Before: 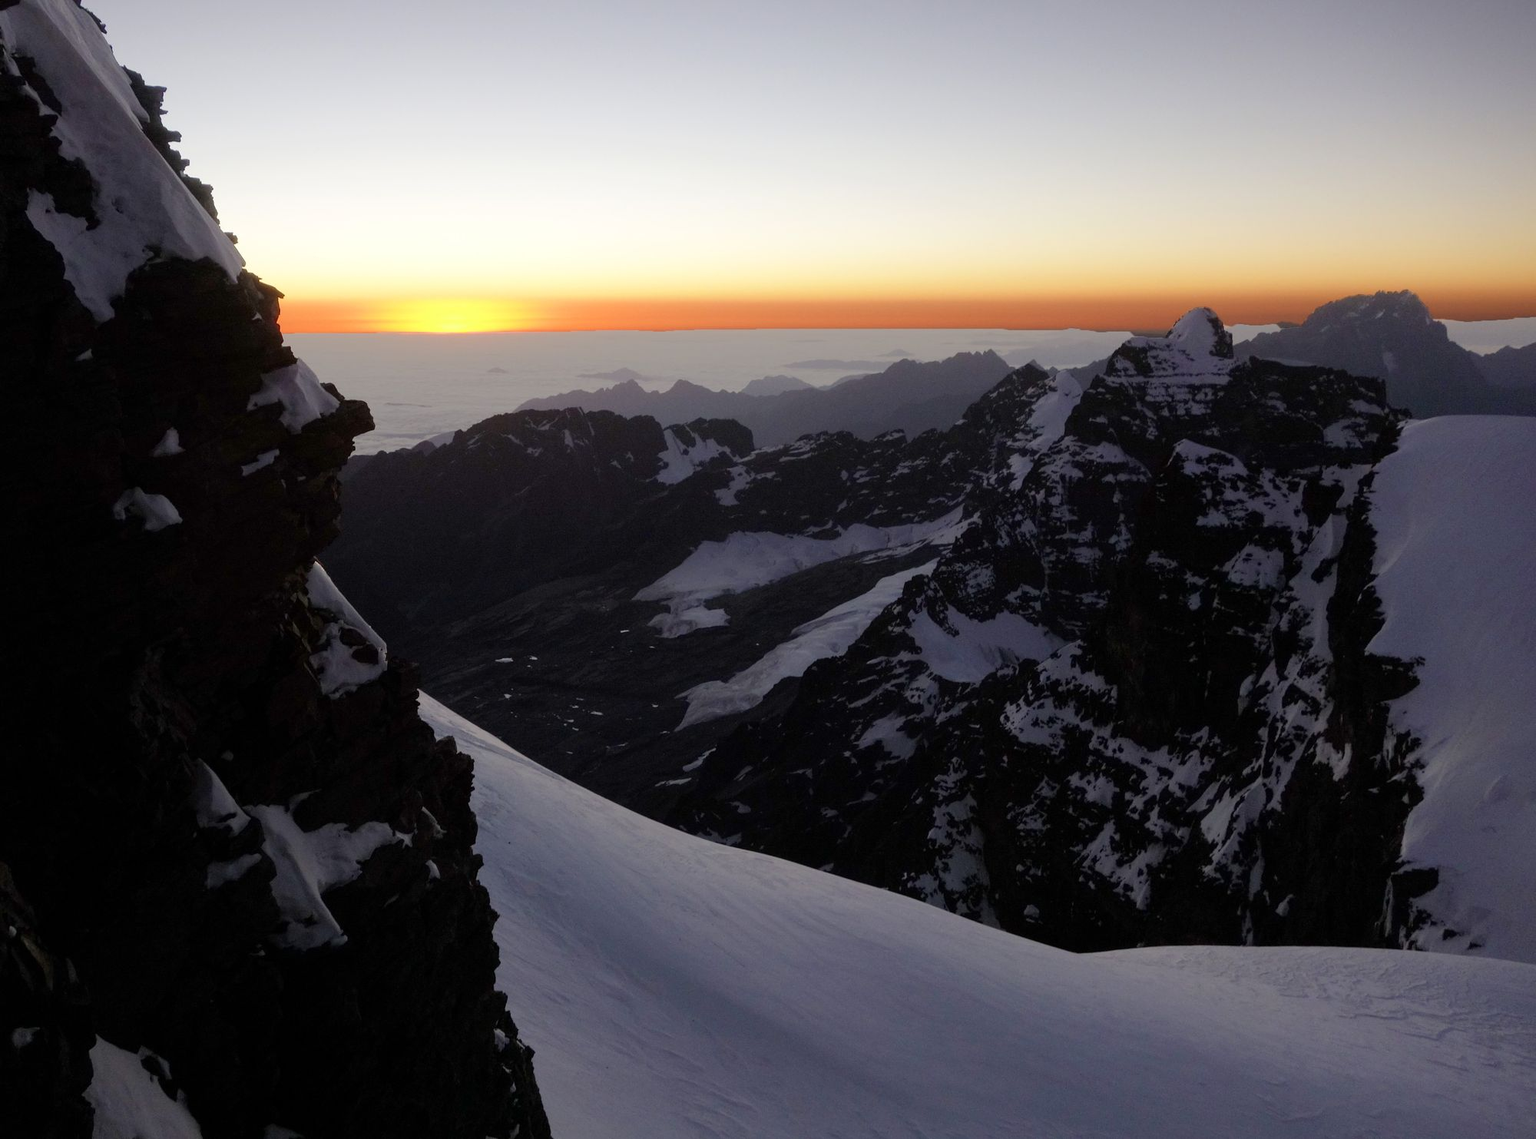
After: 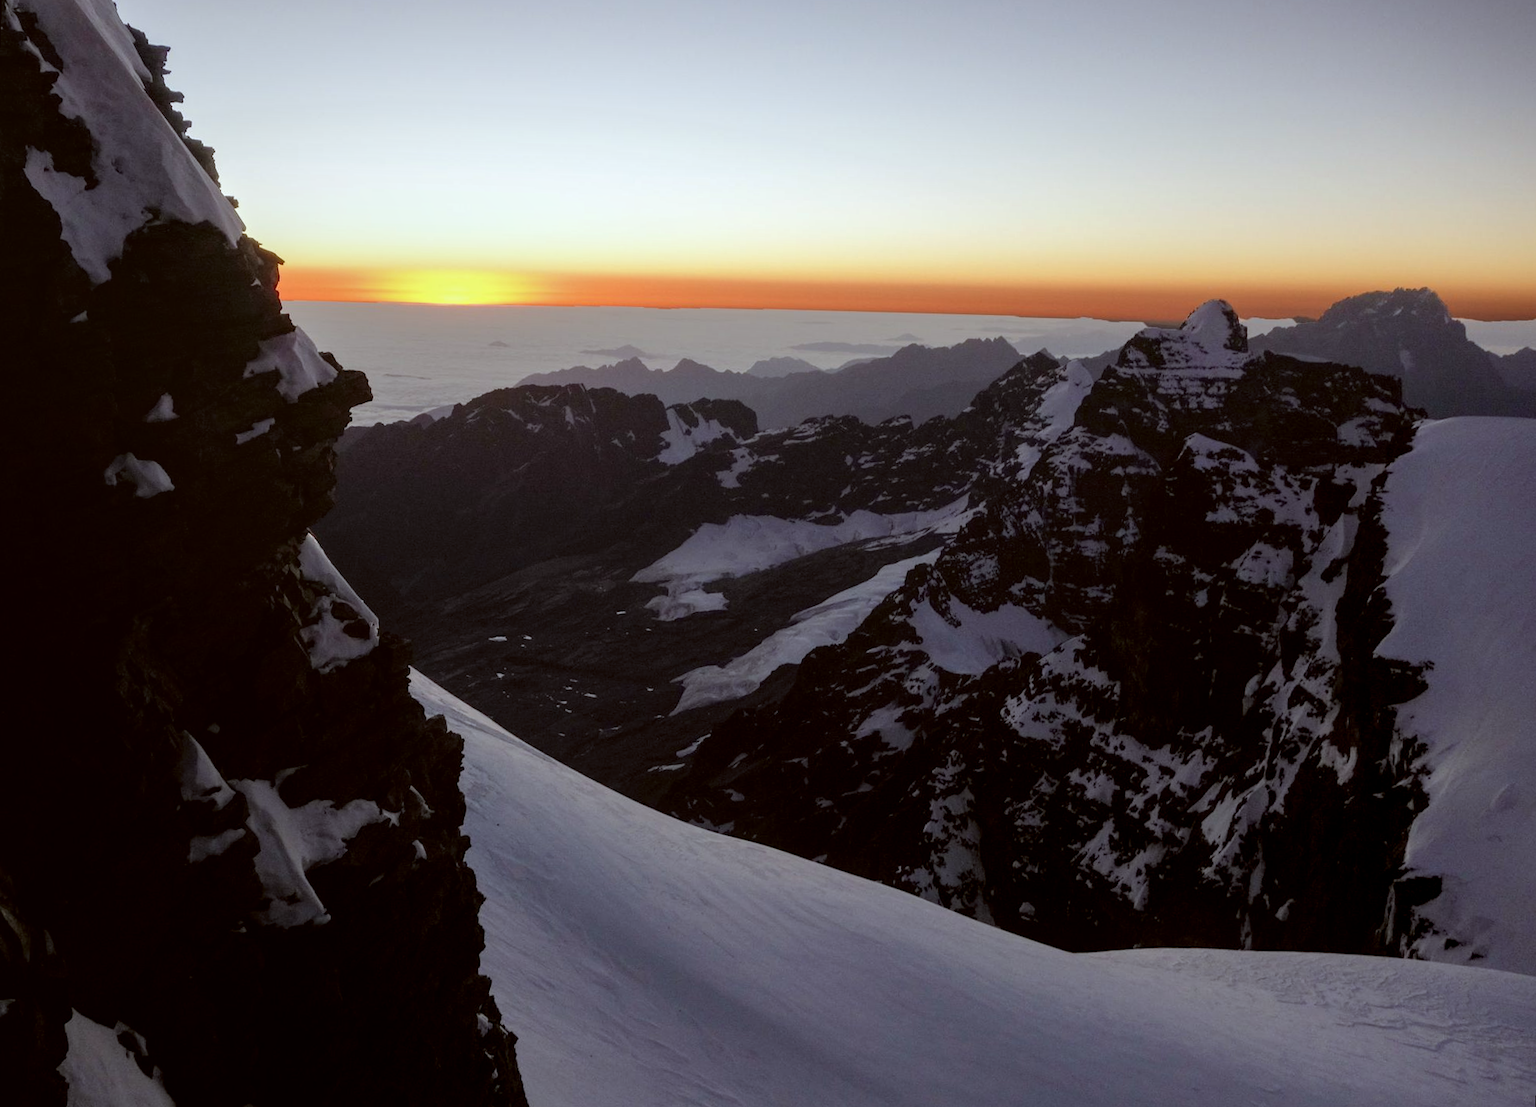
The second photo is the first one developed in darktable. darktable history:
tone equalizer: -8 EV -0.55 EV
color correction: highlights a* -3.28, highlights b* -6.24, shadows a* 3.1, shadows b* 5.19
rotate and perspective: rotation 1.57°, crop left 0.018, crop right 0.982, crop top 0.039, crop bottom 0.961
local contrast: on, module defaults
